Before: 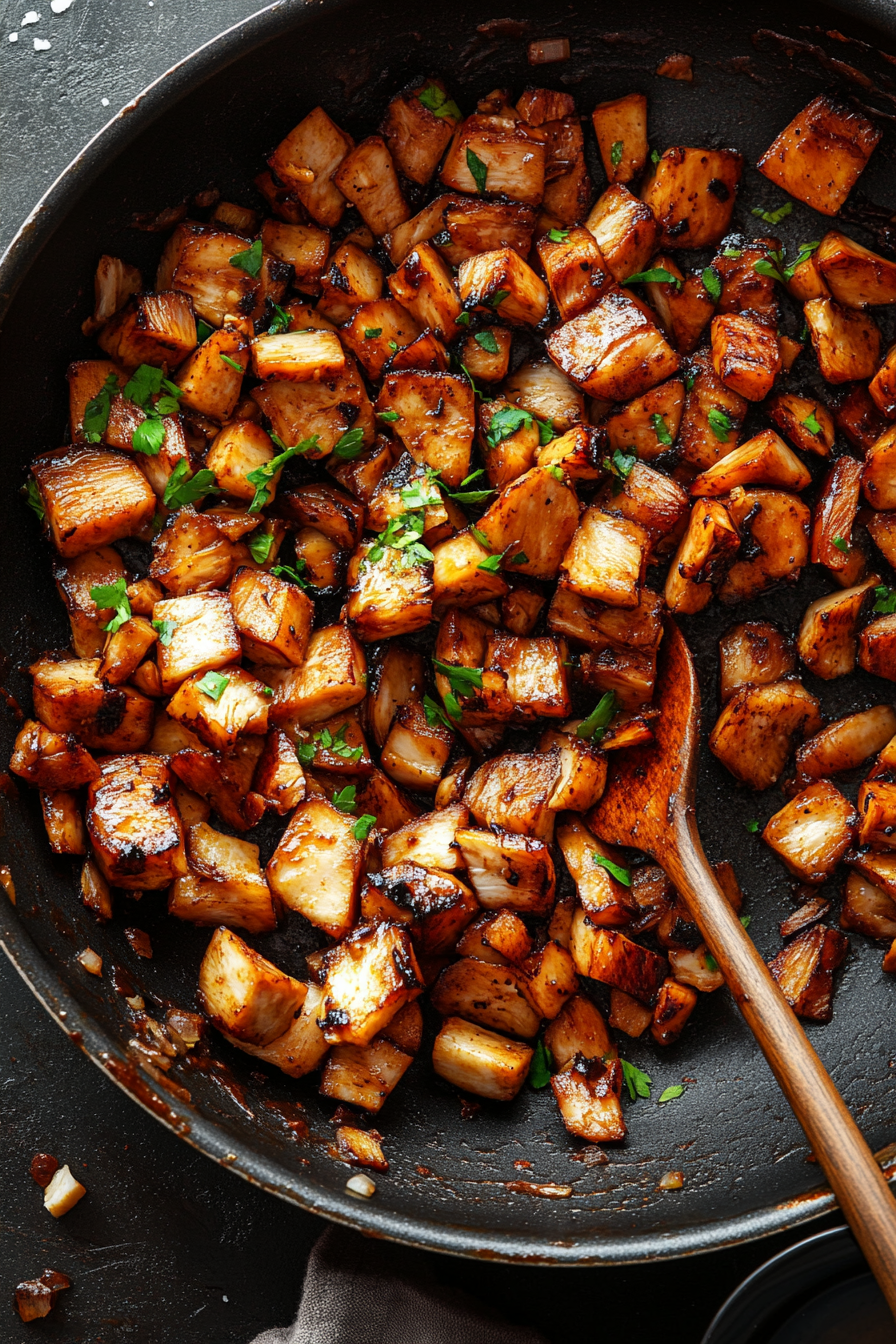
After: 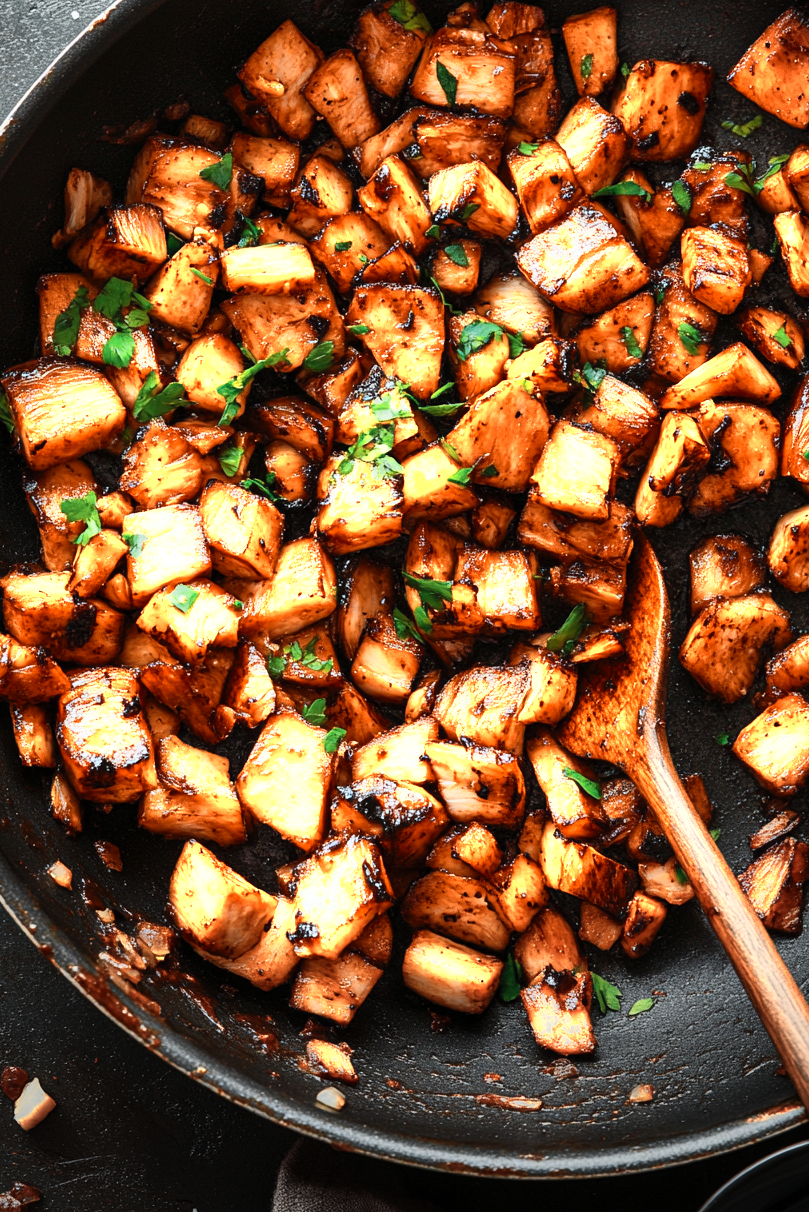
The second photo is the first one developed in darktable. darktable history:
contrast brightness saturation: contrast 0.203, brightness 0.162, saturation 0.223
crop: left 3.355%, top 6.522%, right 6.301%, bottom 3.231%
color zones: curves: ch0 [(0.018, 0.548) (0.197, 0.654) (0.425, 0.447) (0.605, 0.658) (0.732, 0.579)]; ch1 [(0.105, 0.531) (0.224, 0.531) (0.386, 0.39) (0.618, 0.456) (0.732, 0.456) (0.956, 0.421)]; ch2 [(0.039, 0.583) (0.215, 0.465) (0.399, 0.544) (0.465, 0.548) (0.614, 0.447) (0.724, 0.43) (0.882, 0.623) (0.956, 0.632)]
vignetting: brightness -0.437, saturation -0.192, center (-0.064, -0.317), unbound false
